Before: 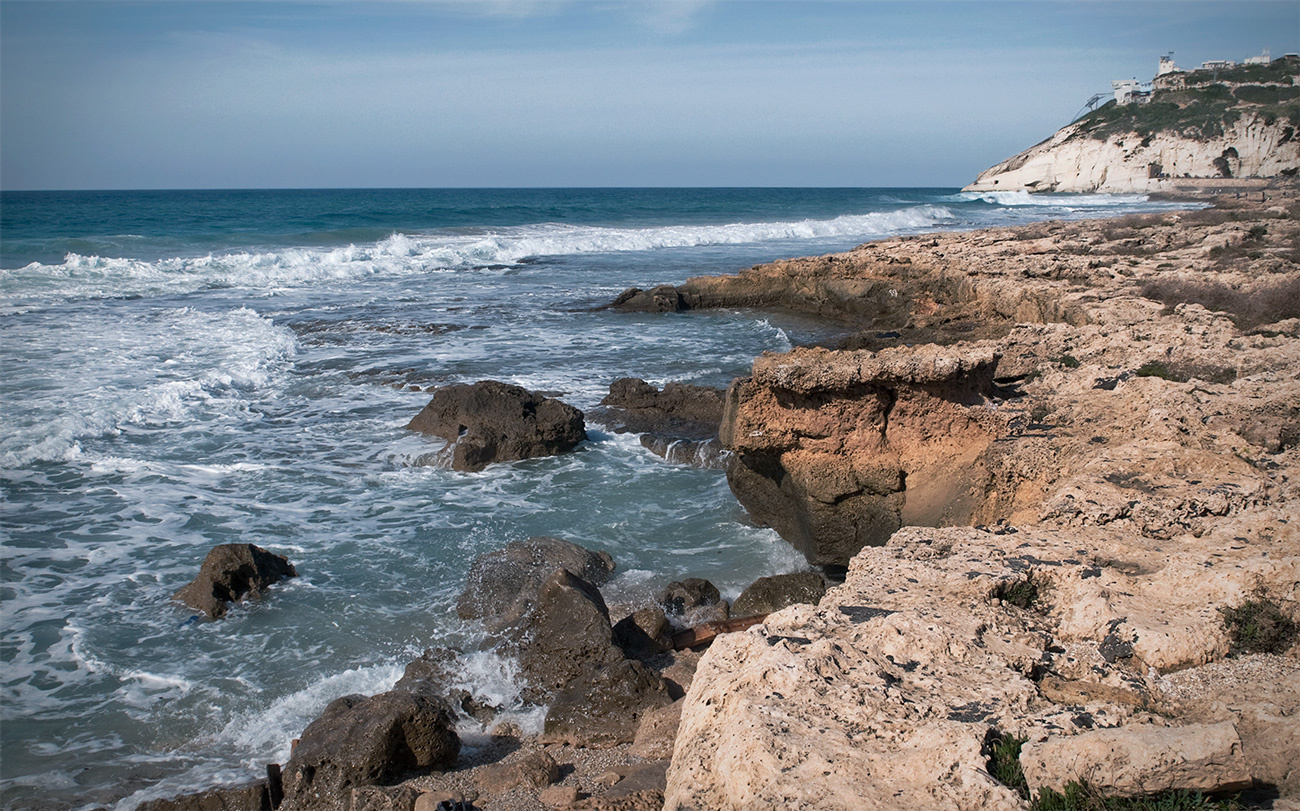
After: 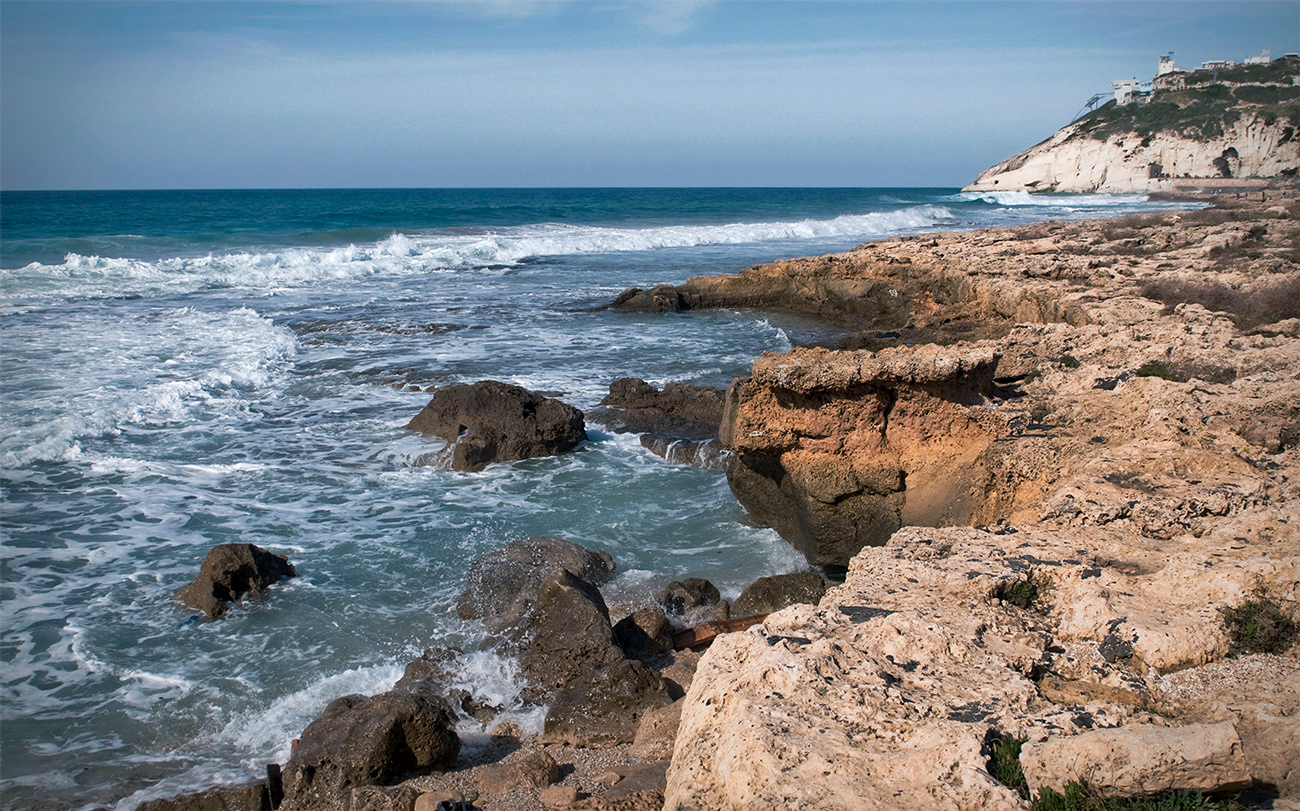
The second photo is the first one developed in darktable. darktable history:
local contrast: mode bilateral grid, contrast 20, coarseness 50, detail 120%, midtone range 0.2
color balance: output saturation 120%
